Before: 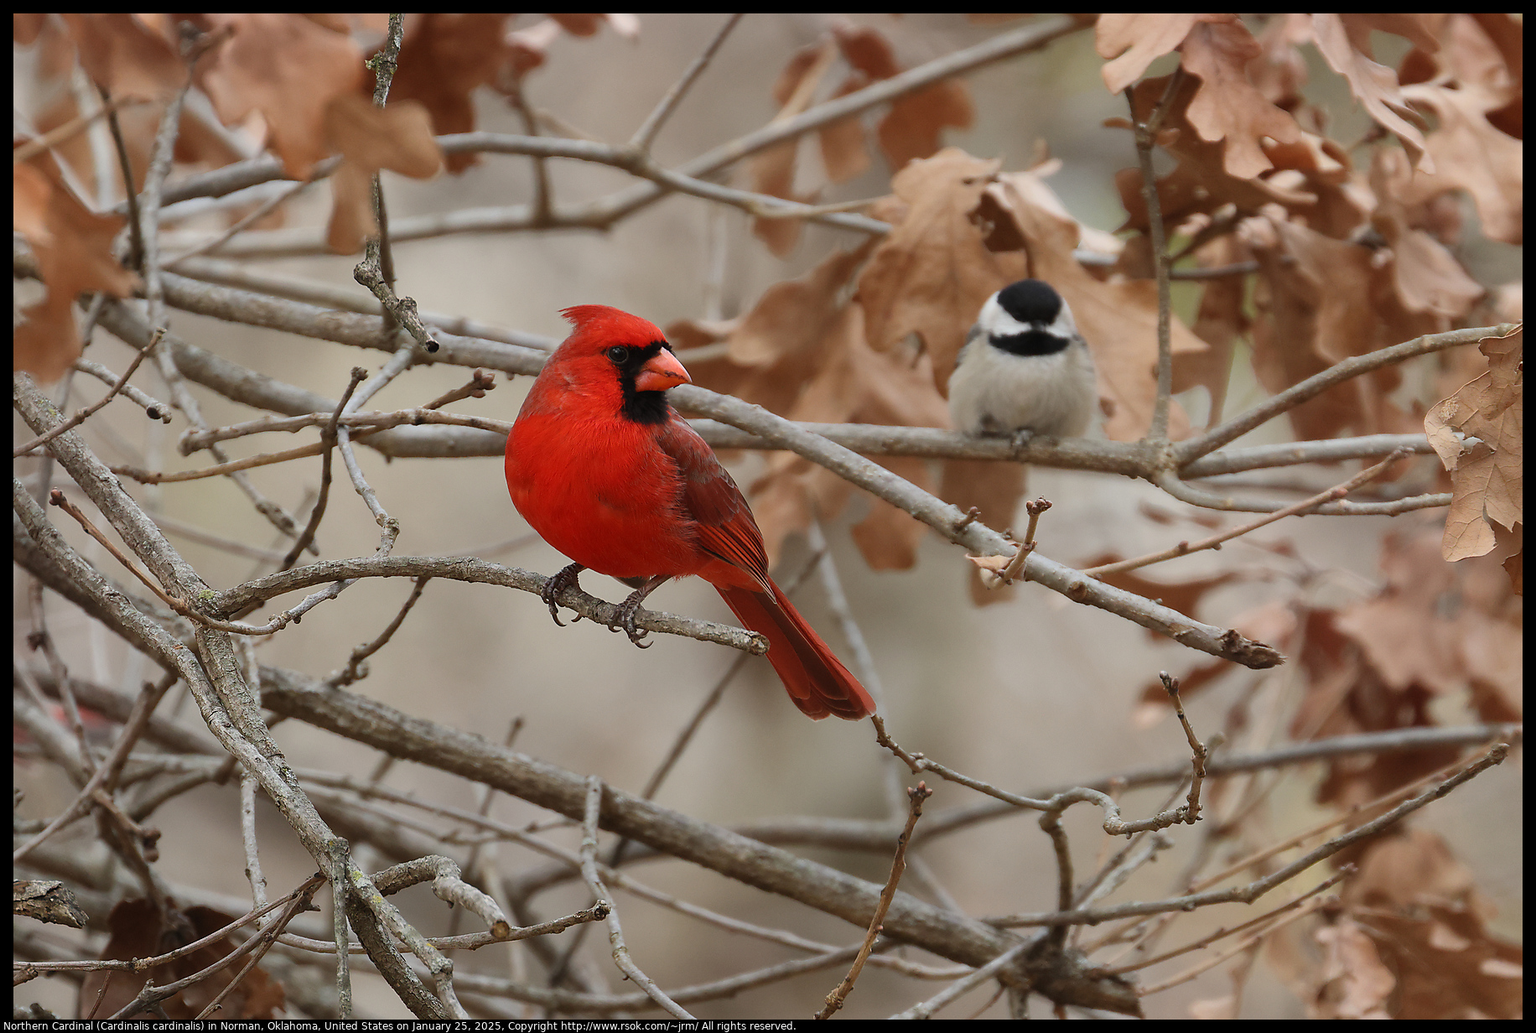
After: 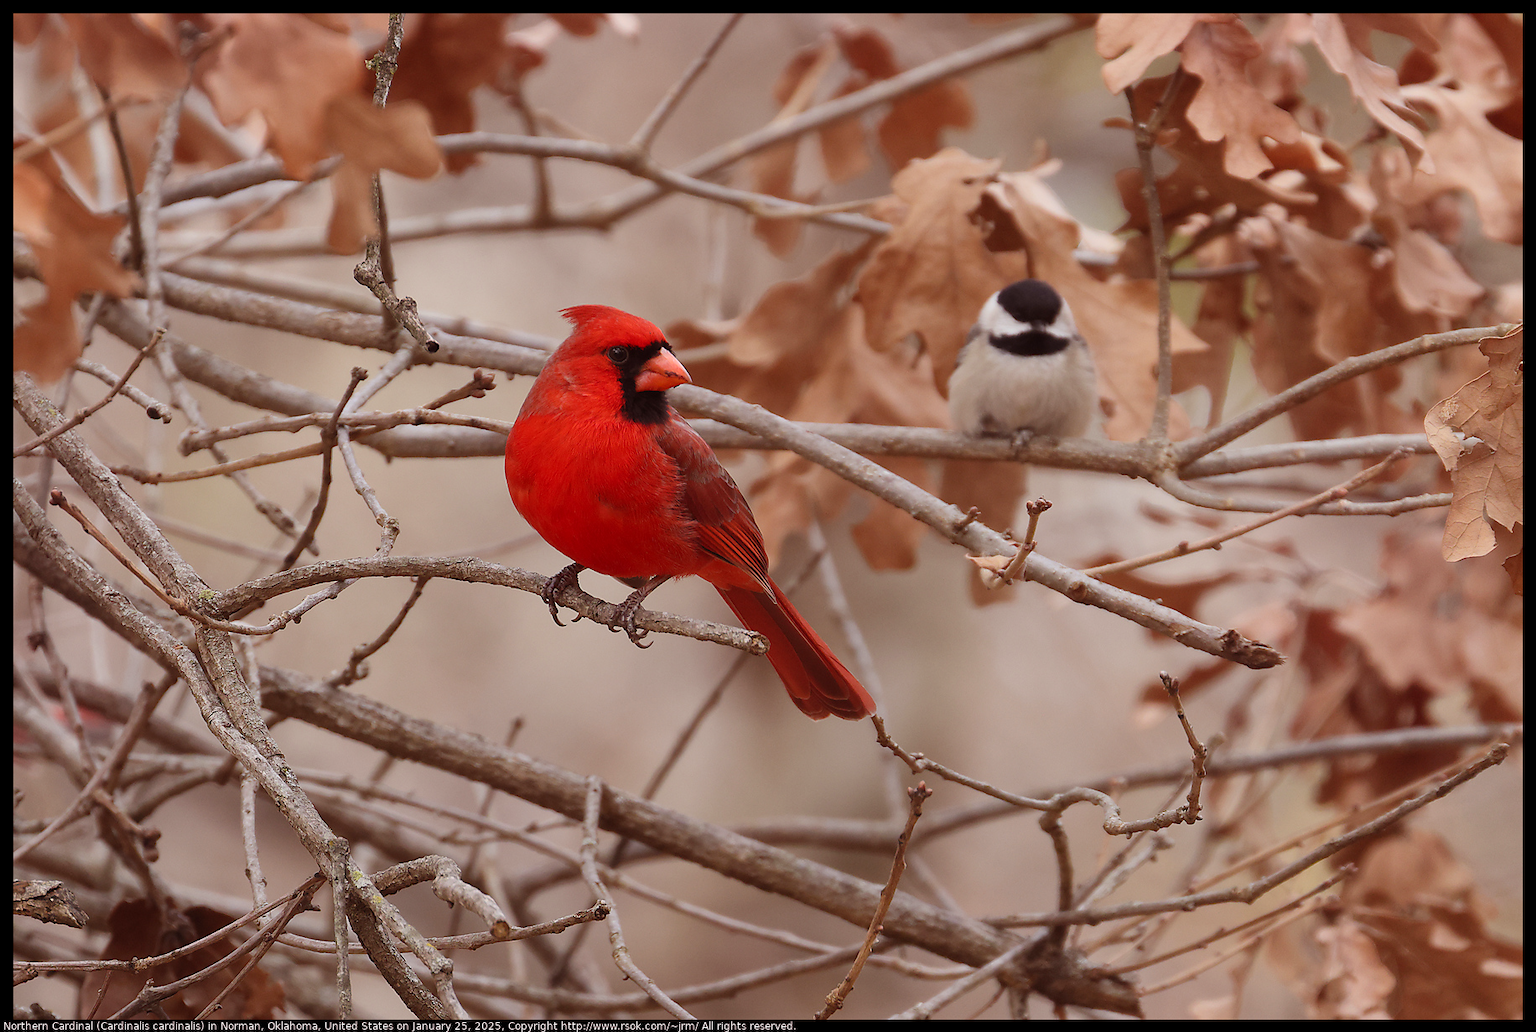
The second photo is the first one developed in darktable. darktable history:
rgb levels: mode RGB, independent channels, levels [[0, 0.474, 1], [0, 0.5, 1], [0, 0.5, 1]]
exposure: compensate highlight preservation false
